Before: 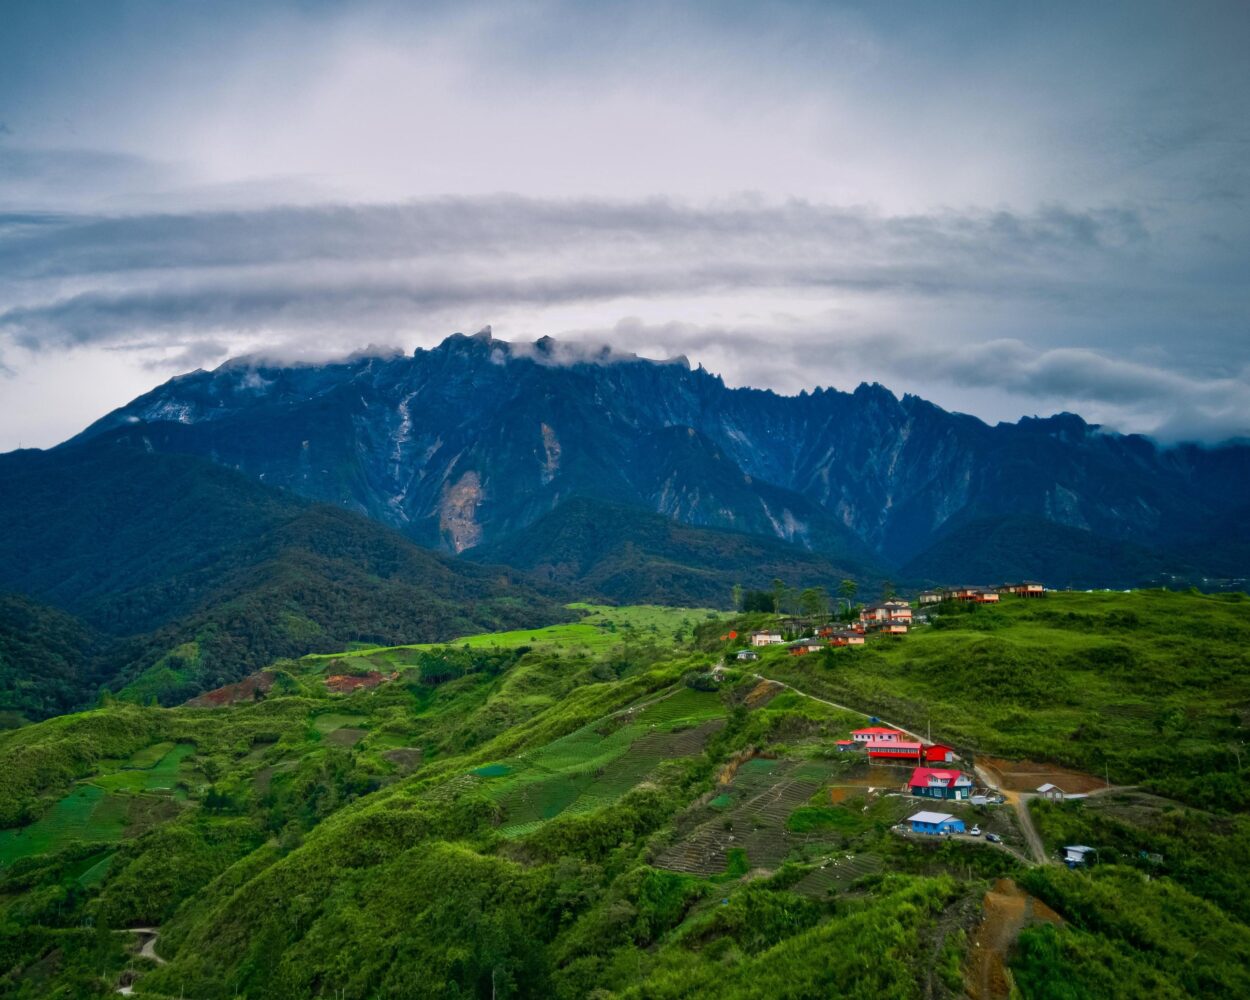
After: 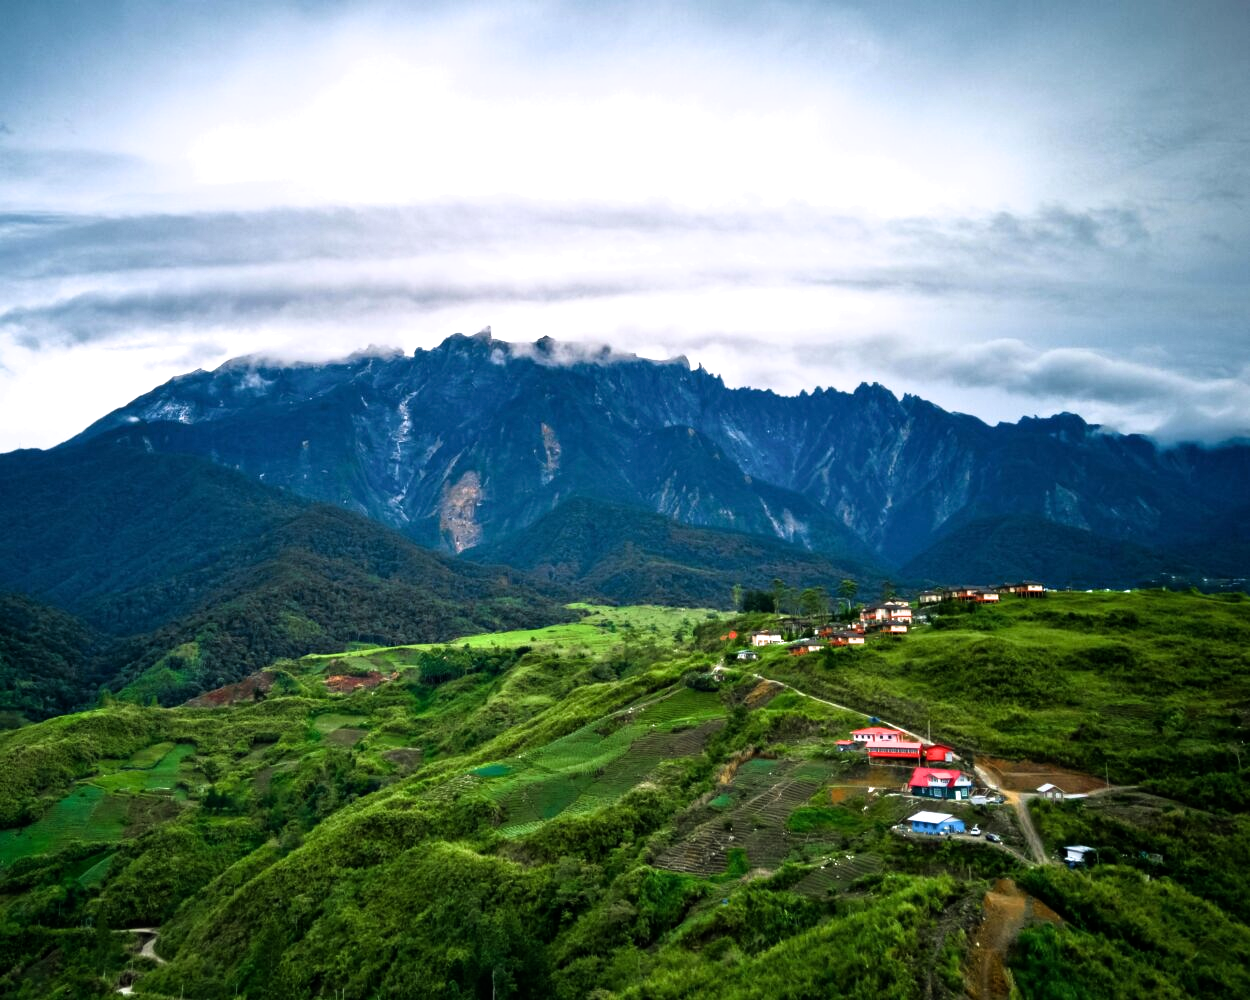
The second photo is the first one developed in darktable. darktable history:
filmic rgb: black relative exposure -8.01 EV, white relative exposure 2.2 EV, hardness 7, color science v6 (2022)
exposure: exposure 0.504 EV, compensate exposure bias true, compensate highlight preservation false
